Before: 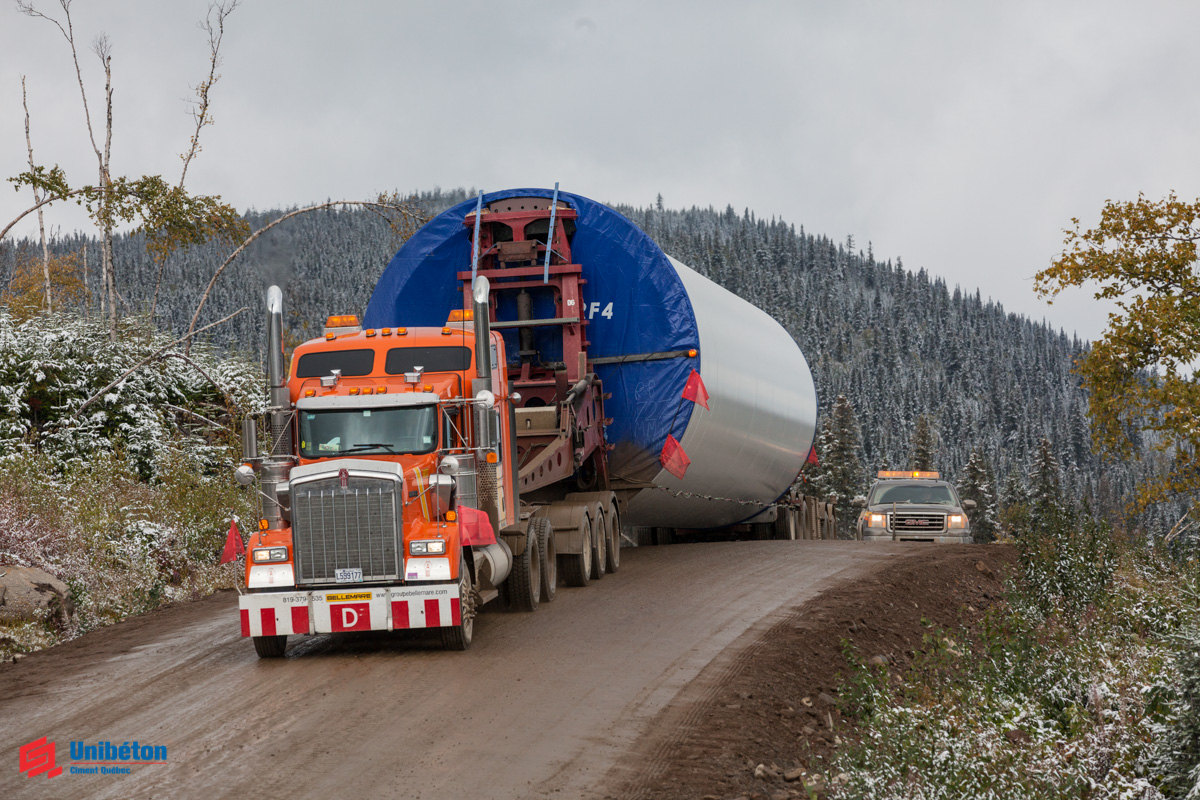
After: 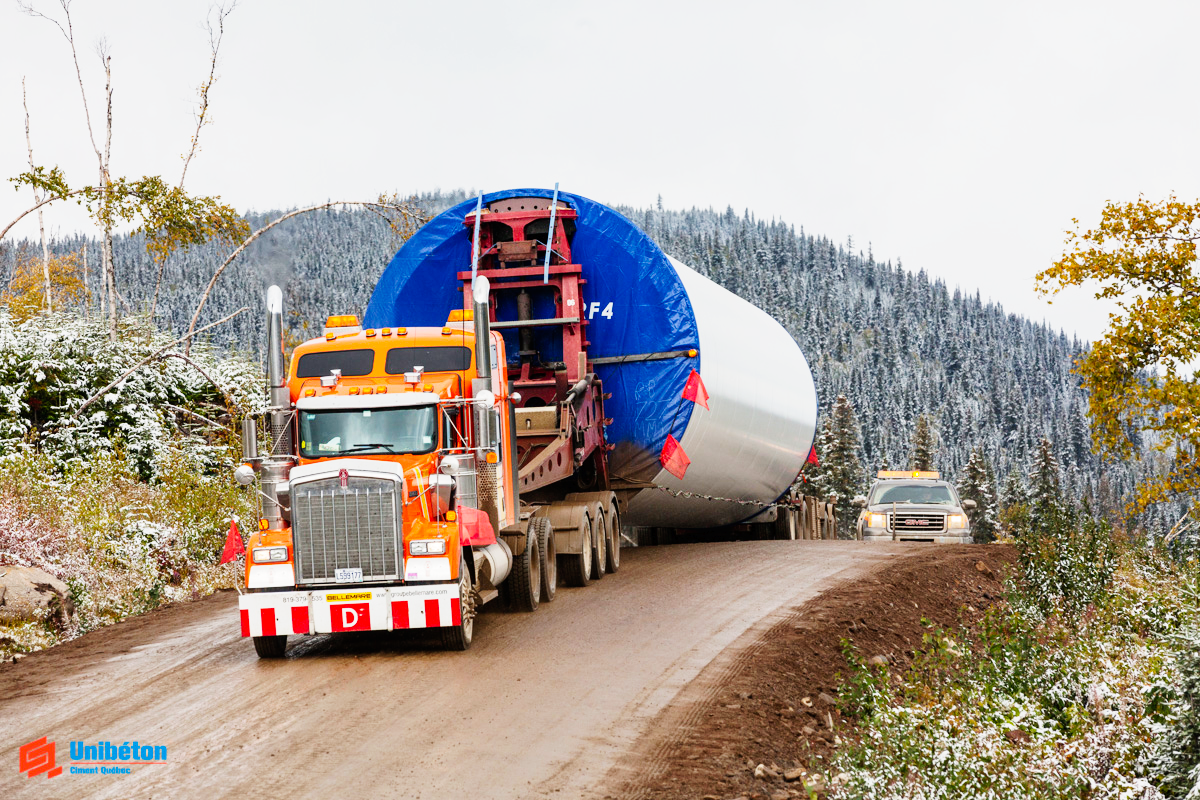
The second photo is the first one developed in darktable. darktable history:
base curve: curves: ch0 [(0, 0) (0, 0.001) (0.001, 0.001) (0.004, 0.002) (0.007, 0.004) (0.015, 0.013) (0.033, 0.045) (0.052, 0.096) (0.075, 0.17) (0.099, 0.241) (0.163, 0.42) (0.219, 0.55) (0.259, 0.616) (0.327, 0.722) (0.365, 0.765) (0.522, 0.873) (0.547, 0.881) (0.689, 0.919) (0.826, 0.952) (1, 1)], preserve colors none
white balance: emerald 1
color balance: output saturation 110%
